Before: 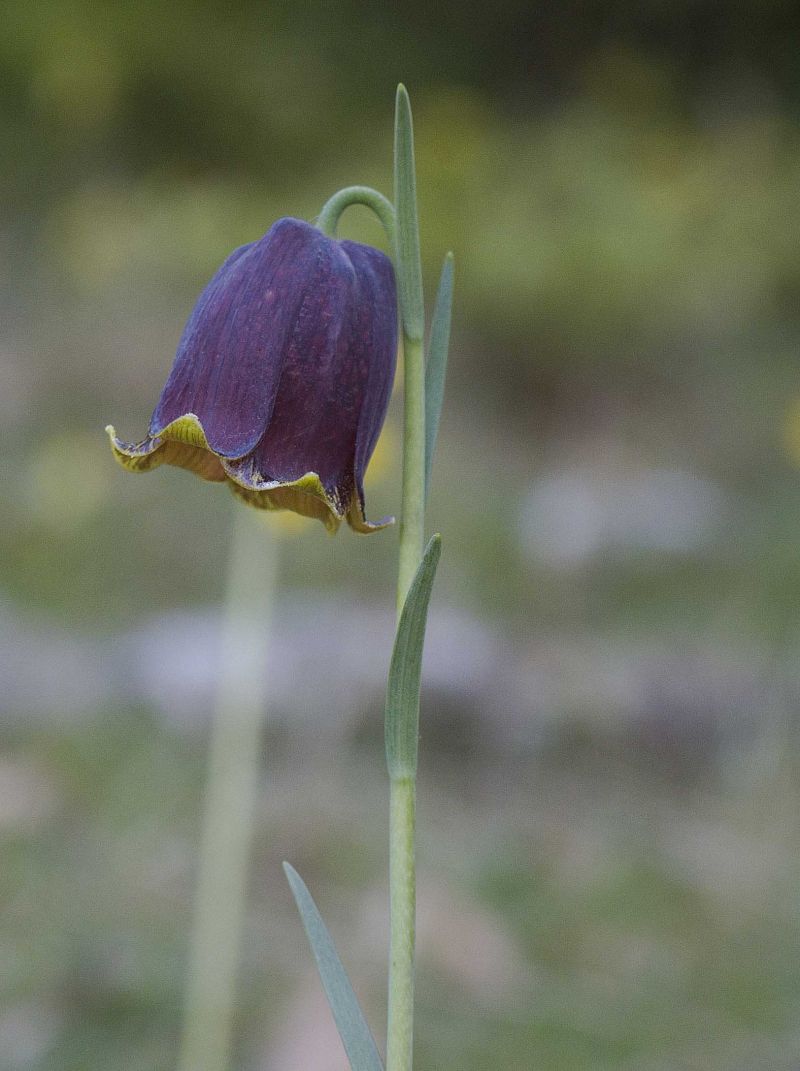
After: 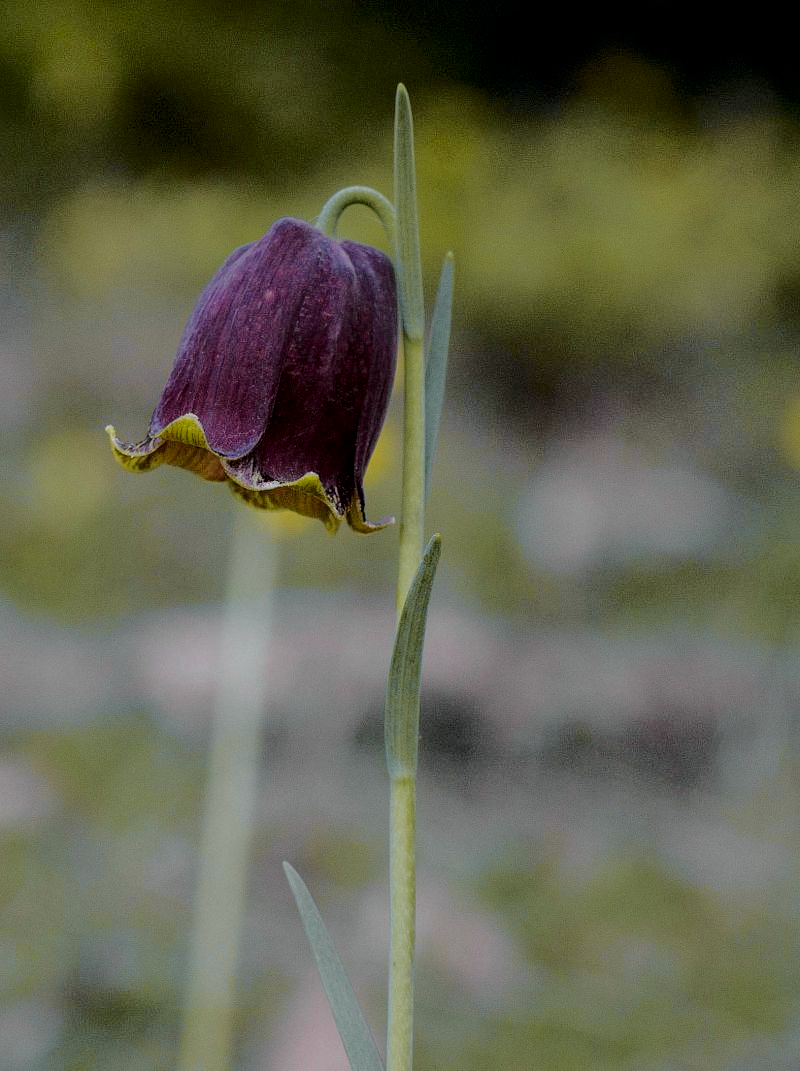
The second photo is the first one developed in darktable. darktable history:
exposure: black level correction 0, exposure -0.721 EV, compensate highlight preservation false
filmic rgb: black relative exposure -5.83 EV, white relative exposure 3.4 EV, hardness 3.68
local contrast: highlights 100%, shadows 100%, detail 120%, midtone range 0.2
tone curve: curves: ch0 [(0, 0) (0.062, 0.023) (0.168, 0.142) (0.359, 0.44) (0.469, 0.544) (0.634, 0.722) (0.839, 0.909) (0.998, 0.978)]; ch1 [(0, 0) (0.437, 0.453) (0.472, 0.47) (0.502, 0.504) (0.527, 0.546) (0.568, 0.619) (0.608, 0.665) (0.669, 0.748) (0.859, 0.899) (1, 1)]; ch2 [(0, 0) (0.33, 0.301) (0.421, 0.443) (0.473, 0.498) (0.509, 0.5) (0.535, 0.564) (0.575, 0.625) (0.608, 0.676) (1, 1)], color space Lab, independent channels, preserve colors none
